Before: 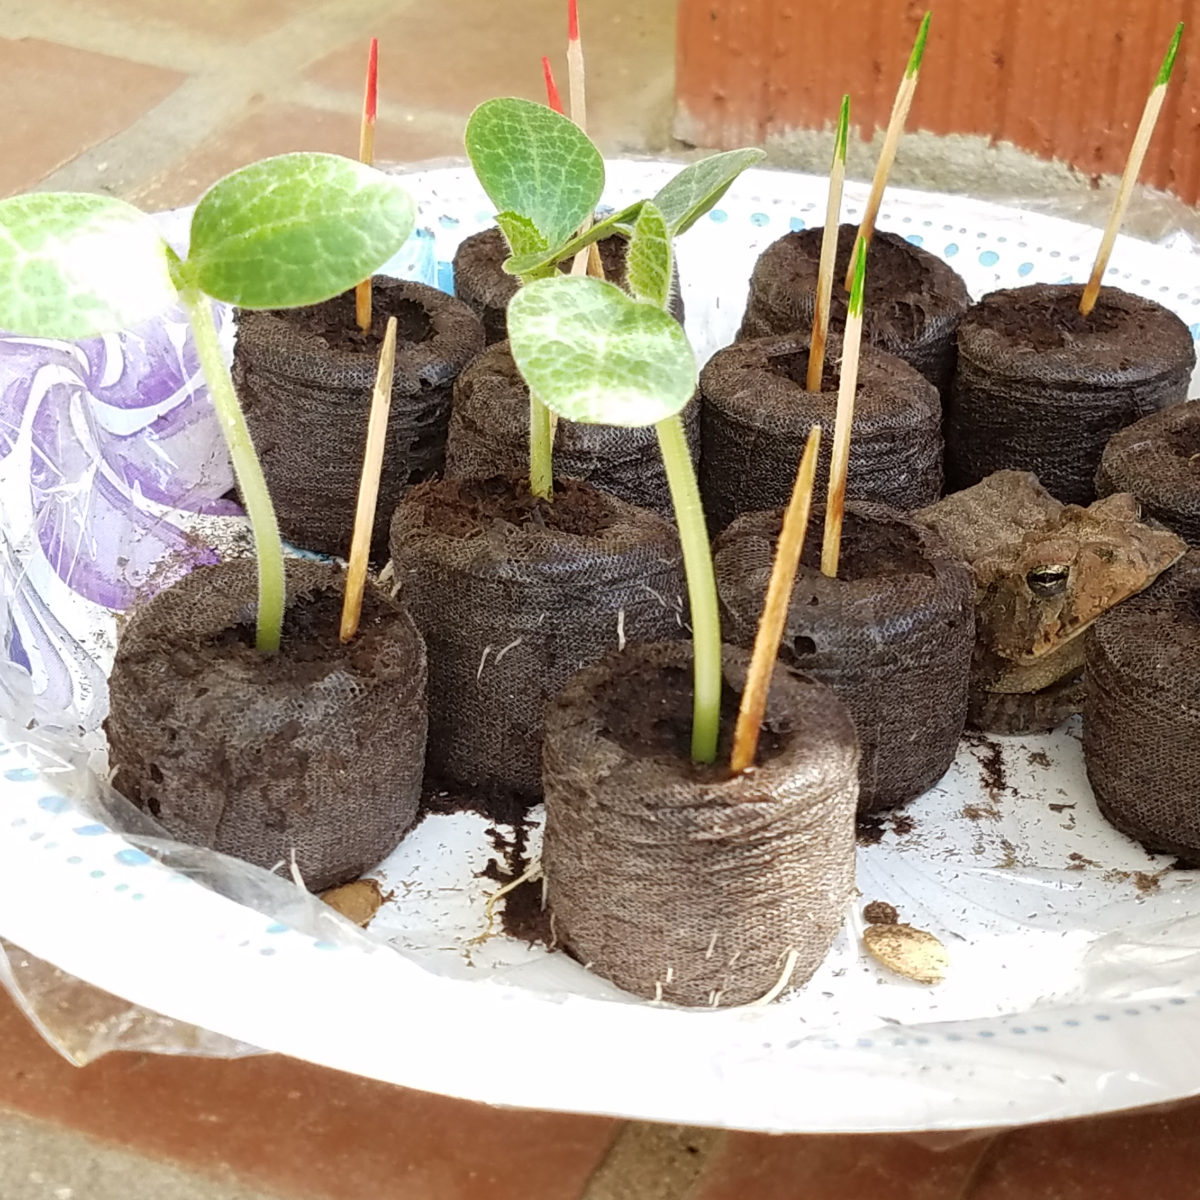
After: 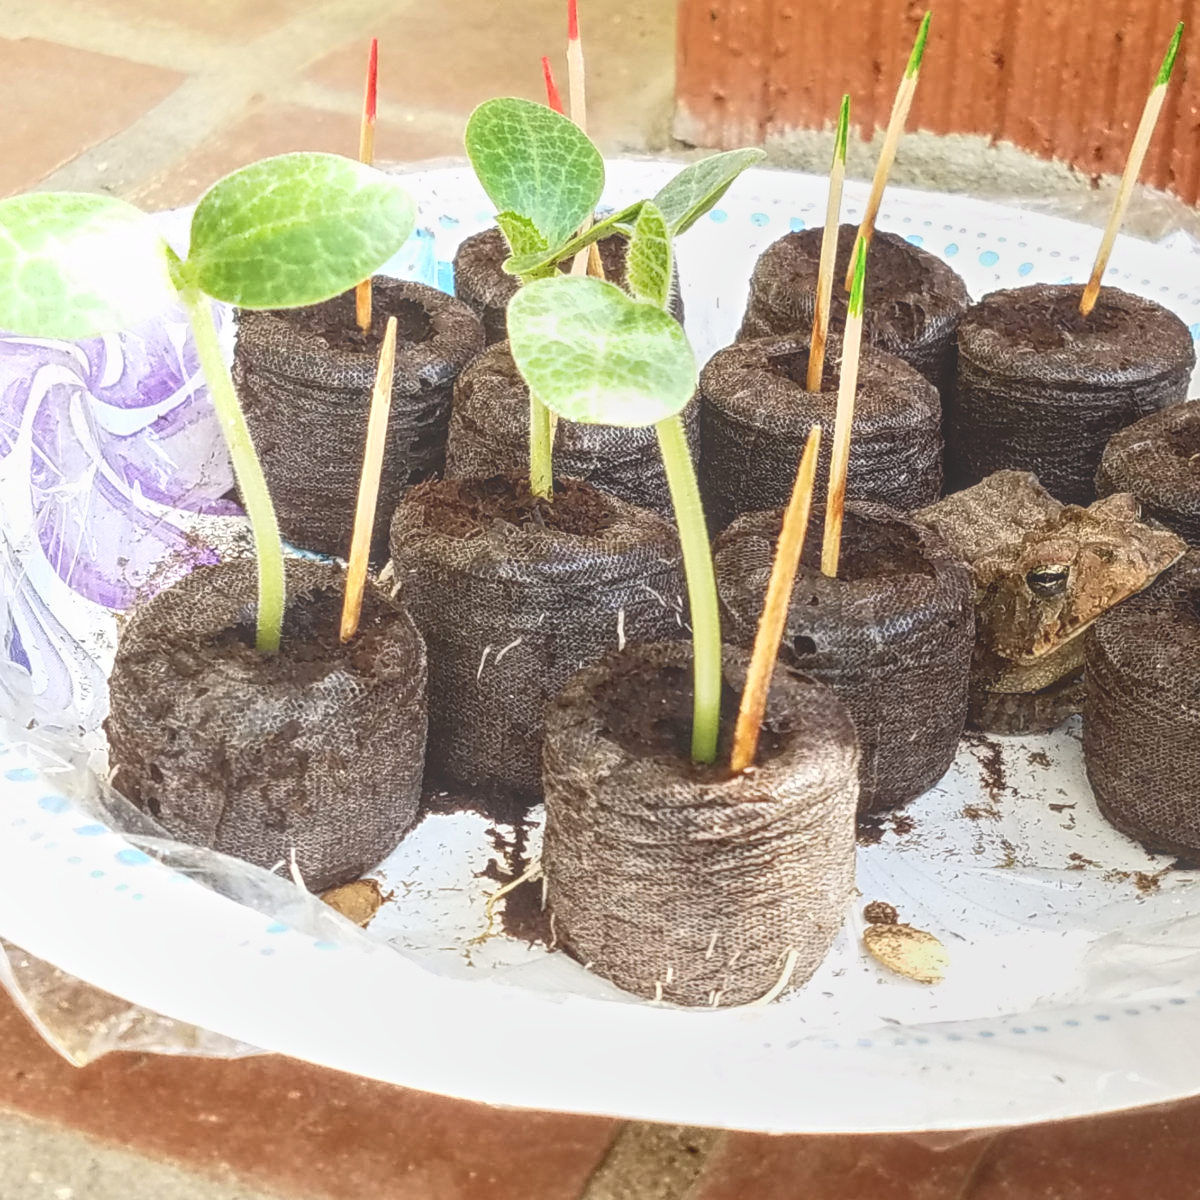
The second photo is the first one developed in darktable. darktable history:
contrast equalizer: octaves 7, y [[0.6 ×6], [0.55 ×6], [0 ×6], [0 ×6], [0 ×6]], mix 0.15
contrast brightness saturation: contrast 0.28
local contrast: highlights 73%, shadows 15%, midtone range 0.197
